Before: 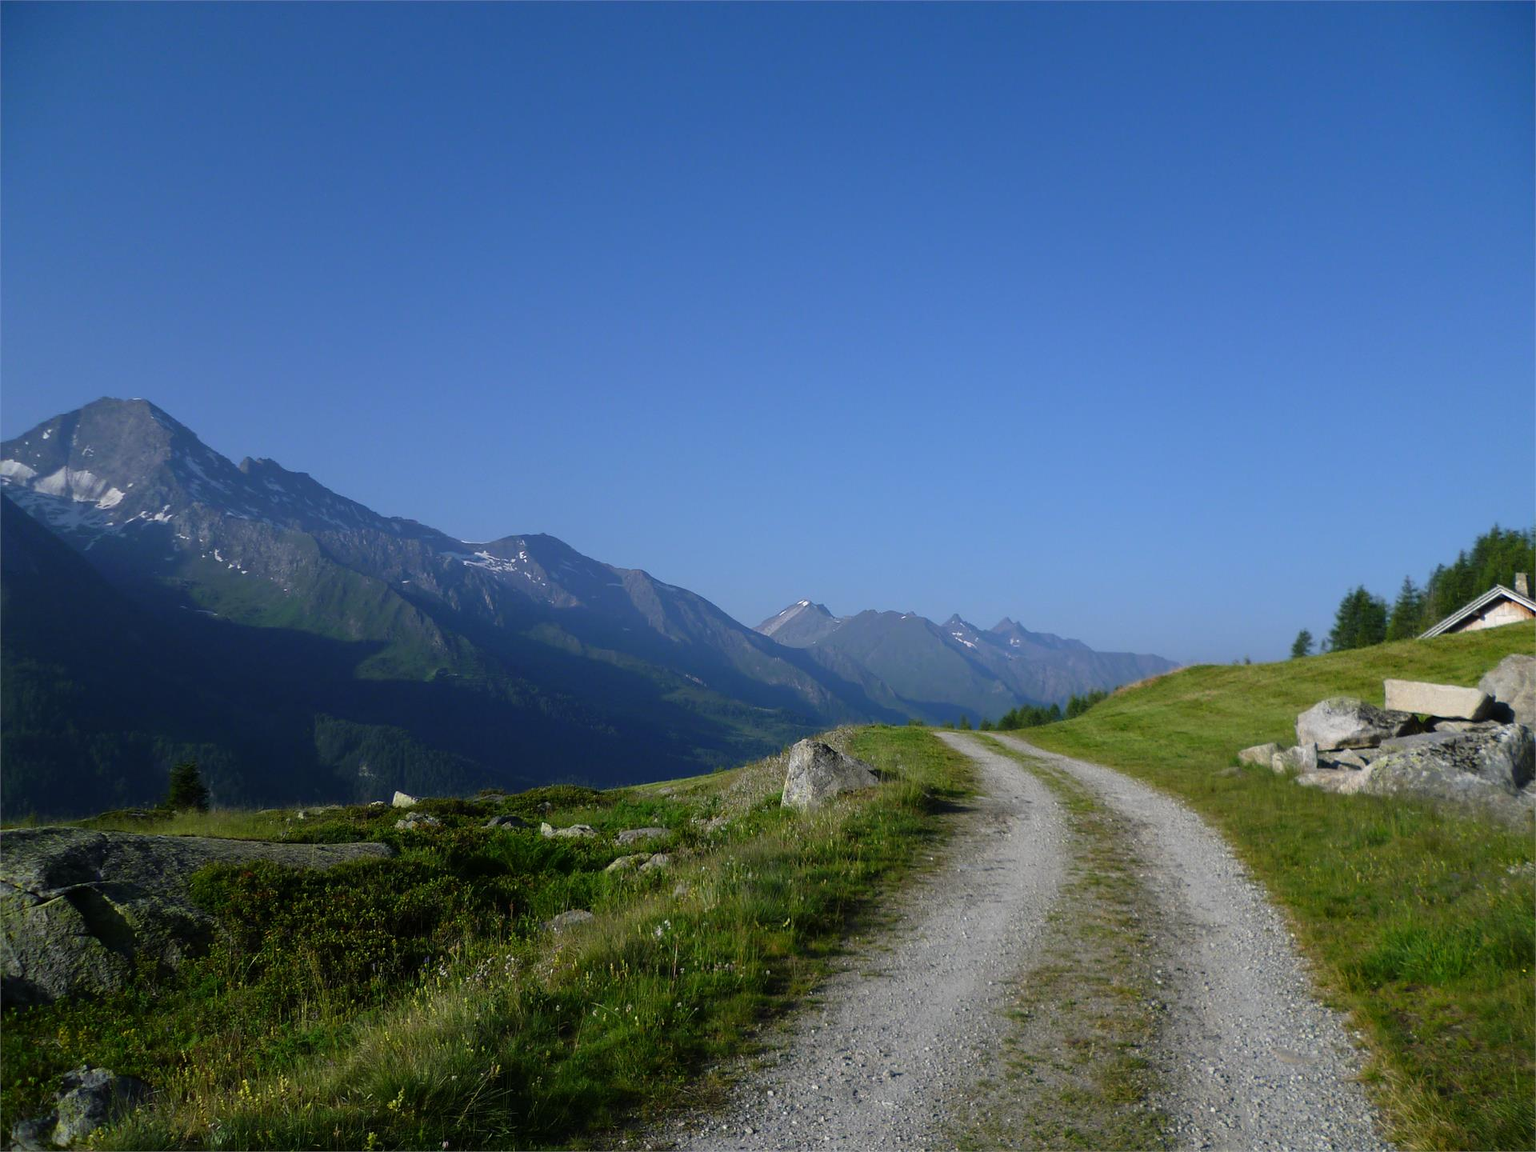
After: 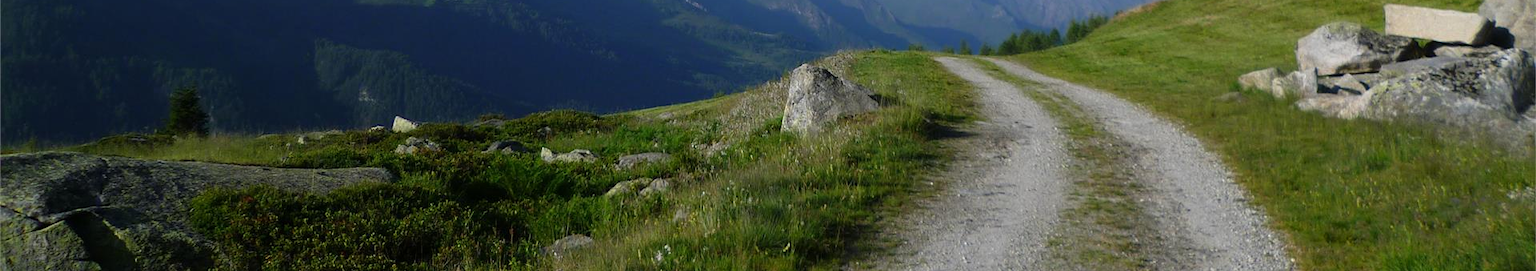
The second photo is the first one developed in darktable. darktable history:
crop and rotate: top 58.638%, bottom 17.786%
tone equalizer: edges refinement/feathering 500, mask exposure compensation -1.57 EV, preserve details guided filter
